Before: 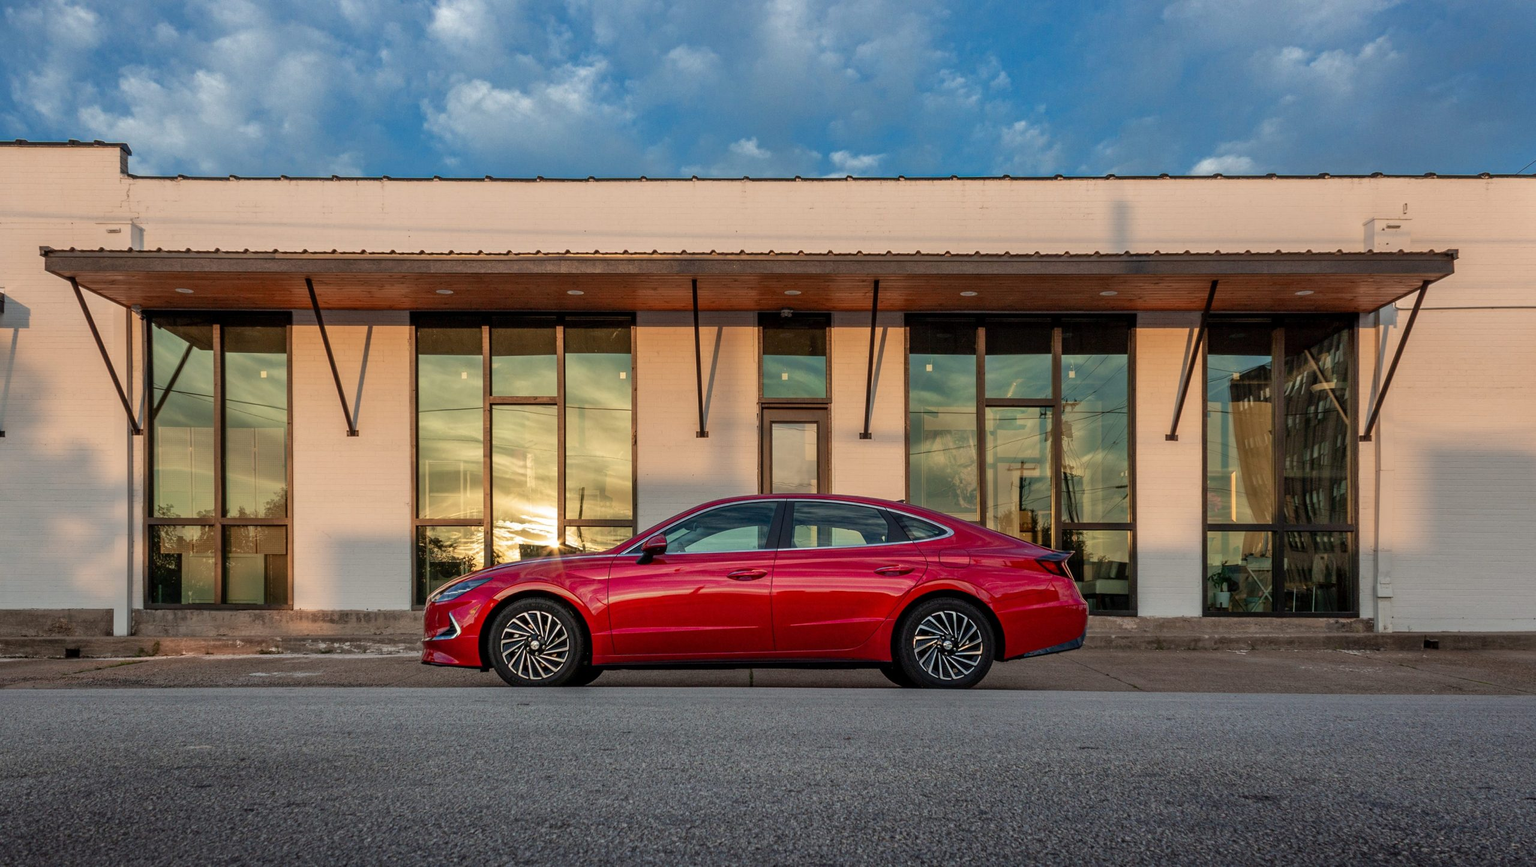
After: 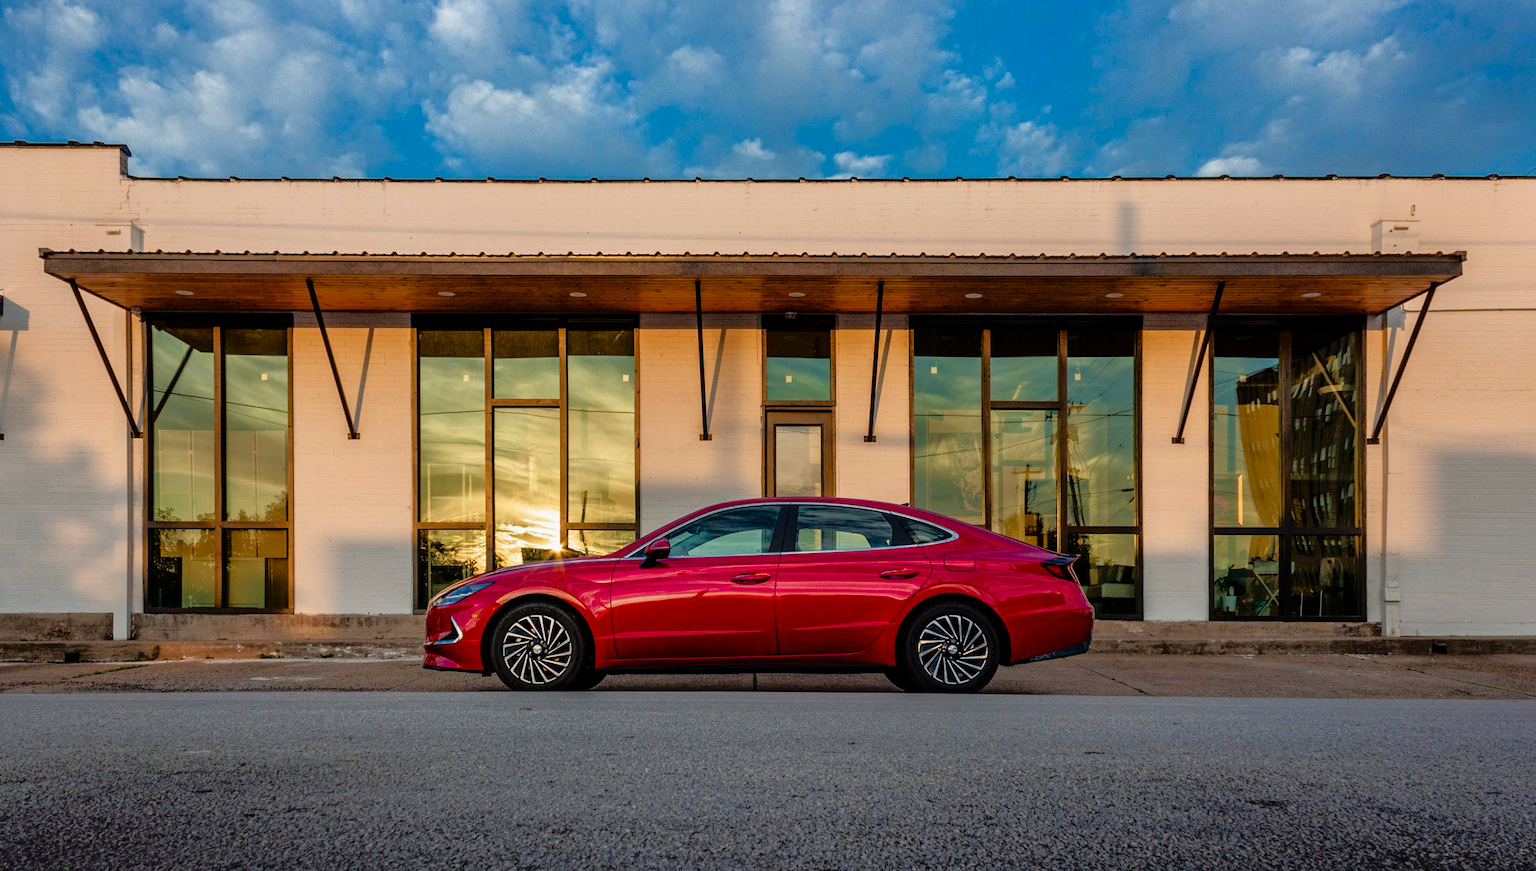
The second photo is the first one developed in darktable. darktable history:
color balance rgb: perceptual saturation grading › global saturation 34.667%, perceptual saturation grading › highlights -25.904%, perceptual saturation grading › shadows 50.153%
crop: left 0.095%
tone equalizer: -8 EV -1.88 EV, -7 EV -1.2 EV, -6 EV -1.59 EV, edges refinement/feathering 500, mask exposure compensation -1.57 EV, preserve details no
